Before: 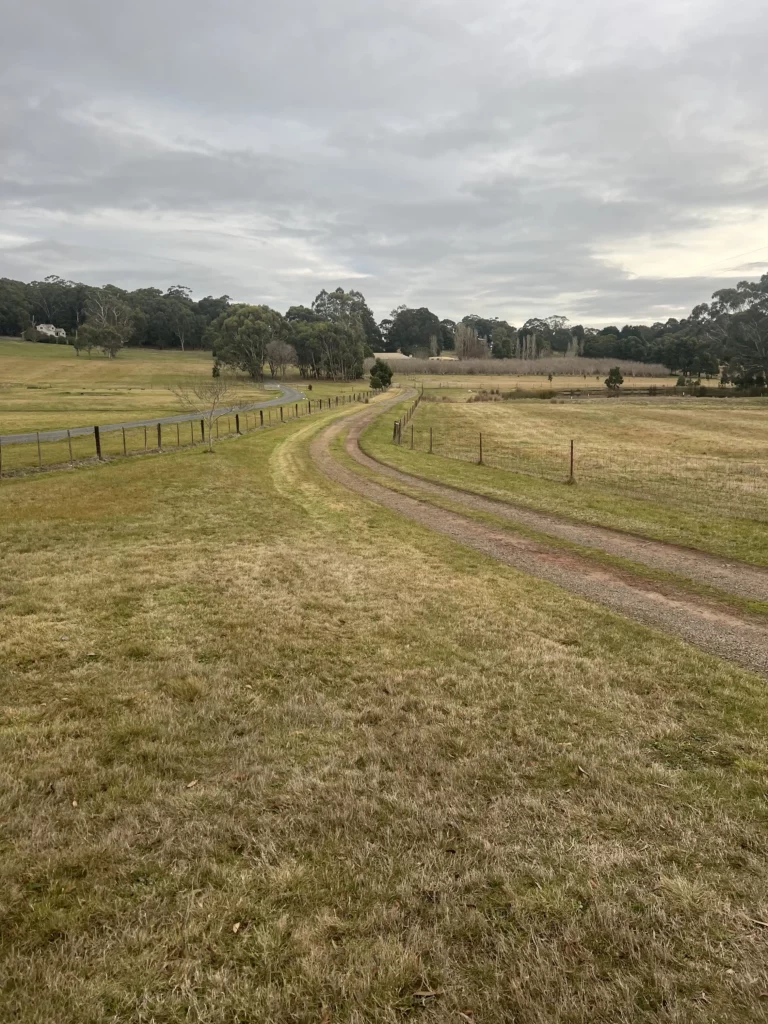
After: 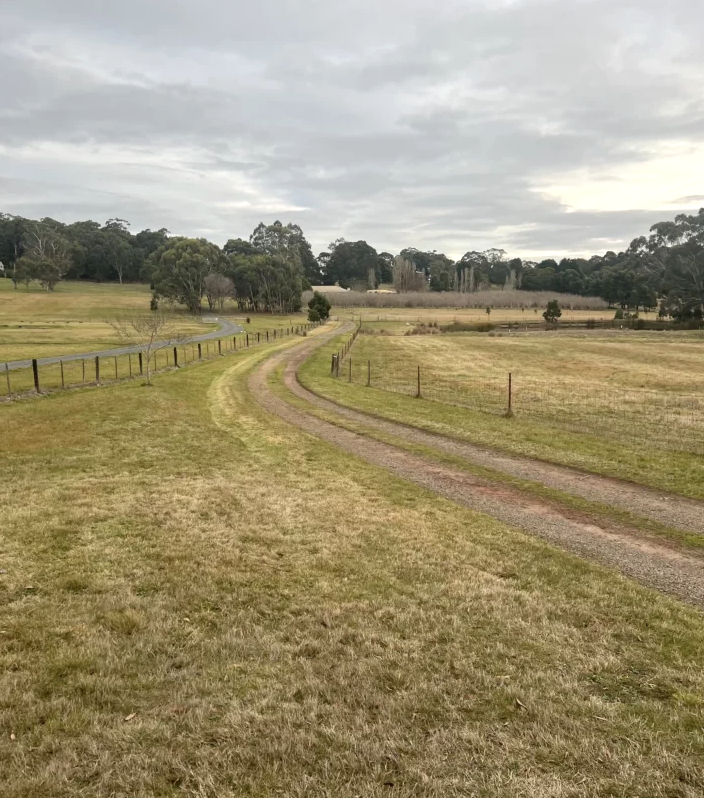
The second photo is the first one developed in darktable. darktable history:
crop: left 8.155%, top 6.611%, bottom 15.385%
exposure: exposure 0.217 EV, compensate highlight preservation false
